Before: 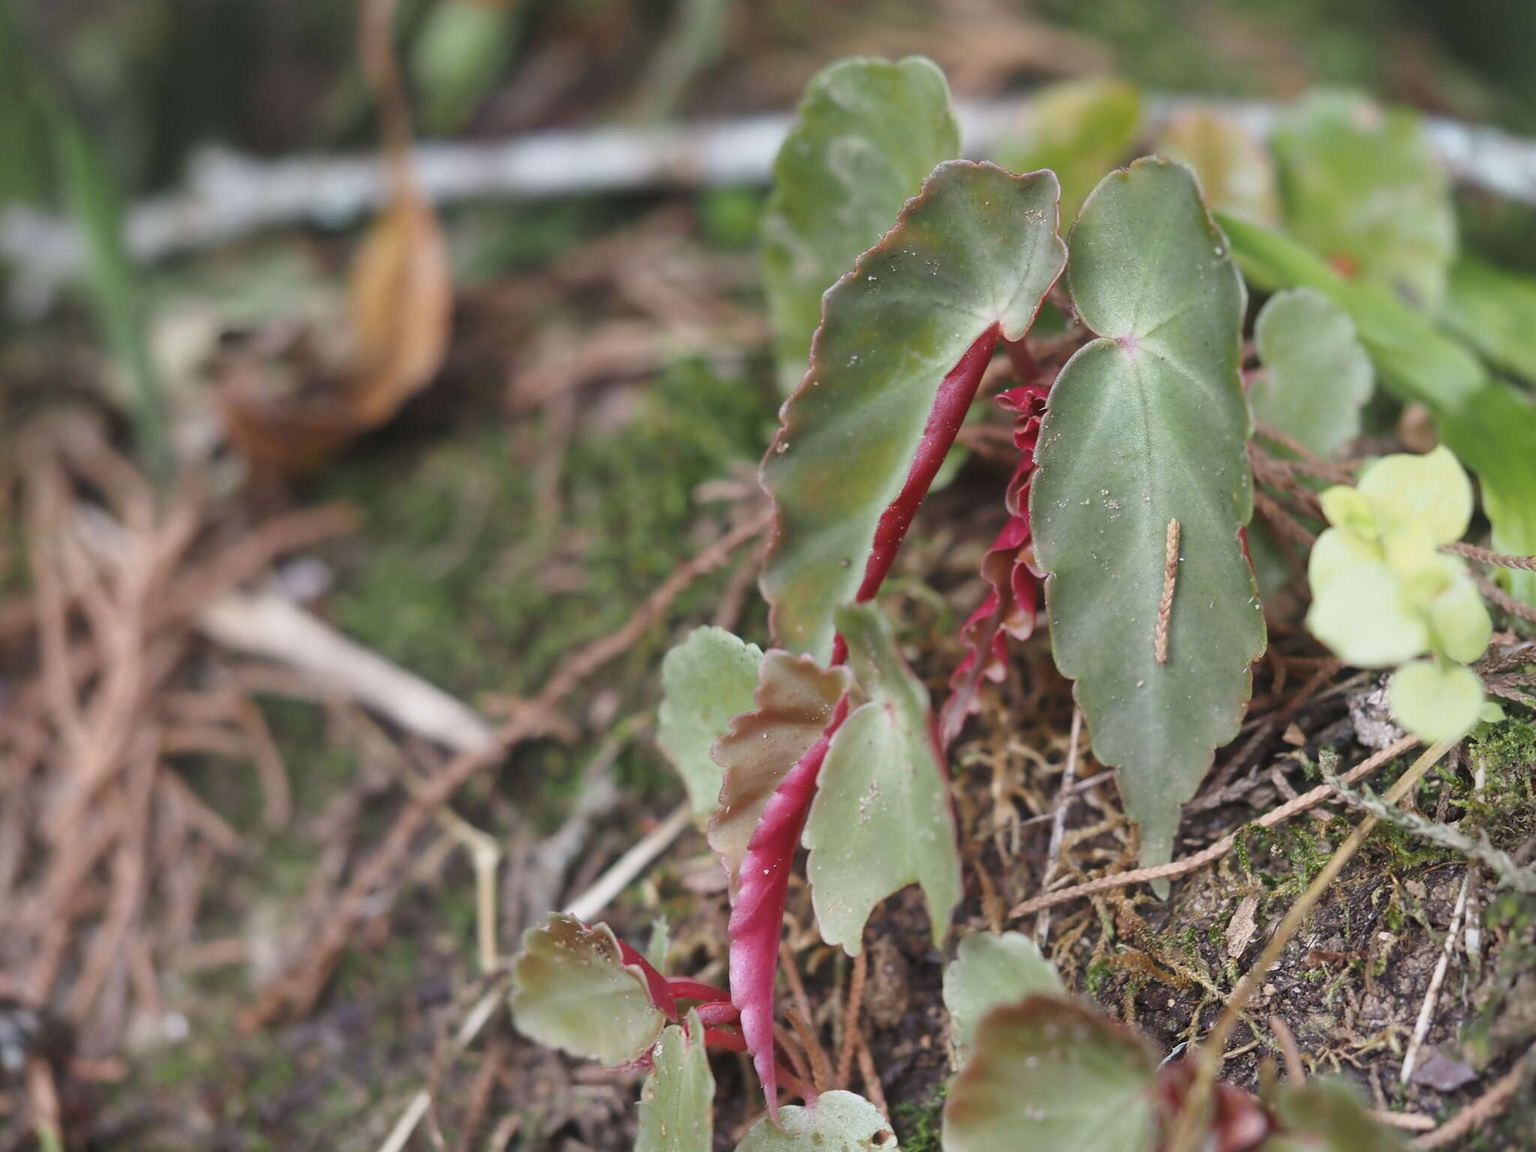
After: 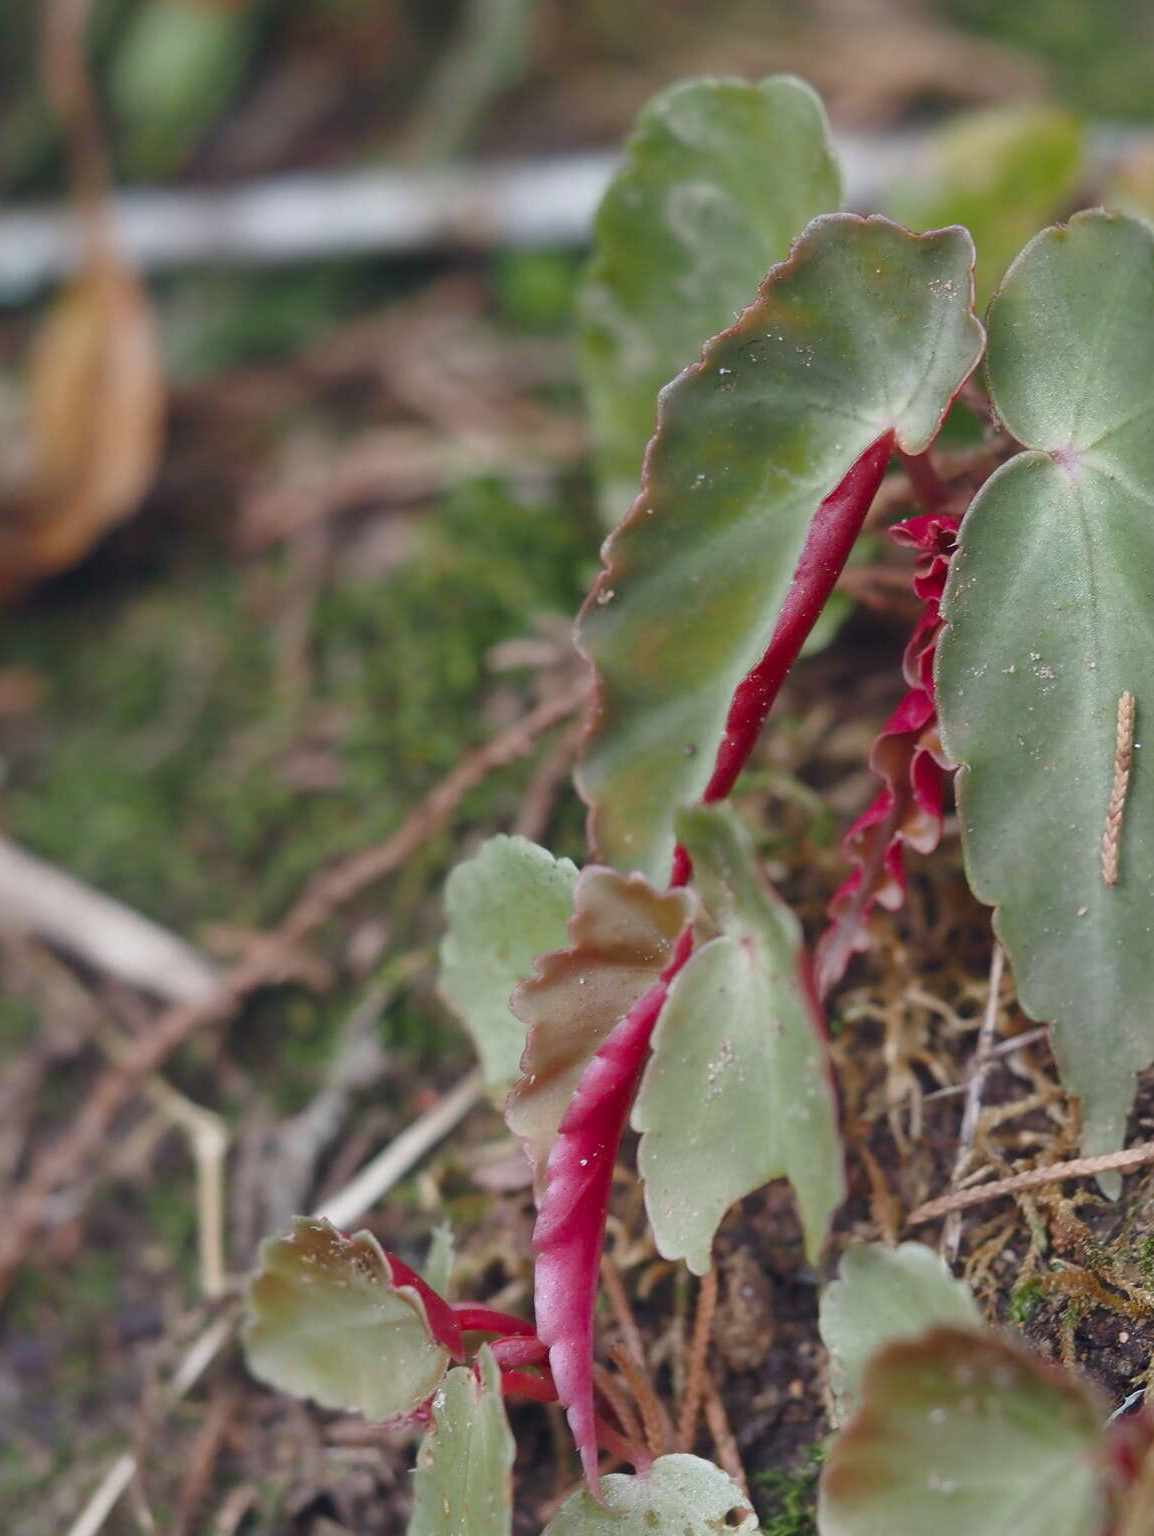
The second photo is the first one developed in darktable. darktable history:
color balance rgb: shadows lift › hue 85.02°, global offset › chroma 0.06%, global offset › hue 253.17°, perceptual saturation grading › global saturation 13.83%, perceptual saturation grading › highlights -25.494%, perceptual saturation grading › shadows 29.818%
exposure: compensate highlight preservation false
crop: left 21.43%, right 22.177%
base curve: curves: ch0 [(0, 0) (0.74, 0.67) (1, 1)], preserve colors none
